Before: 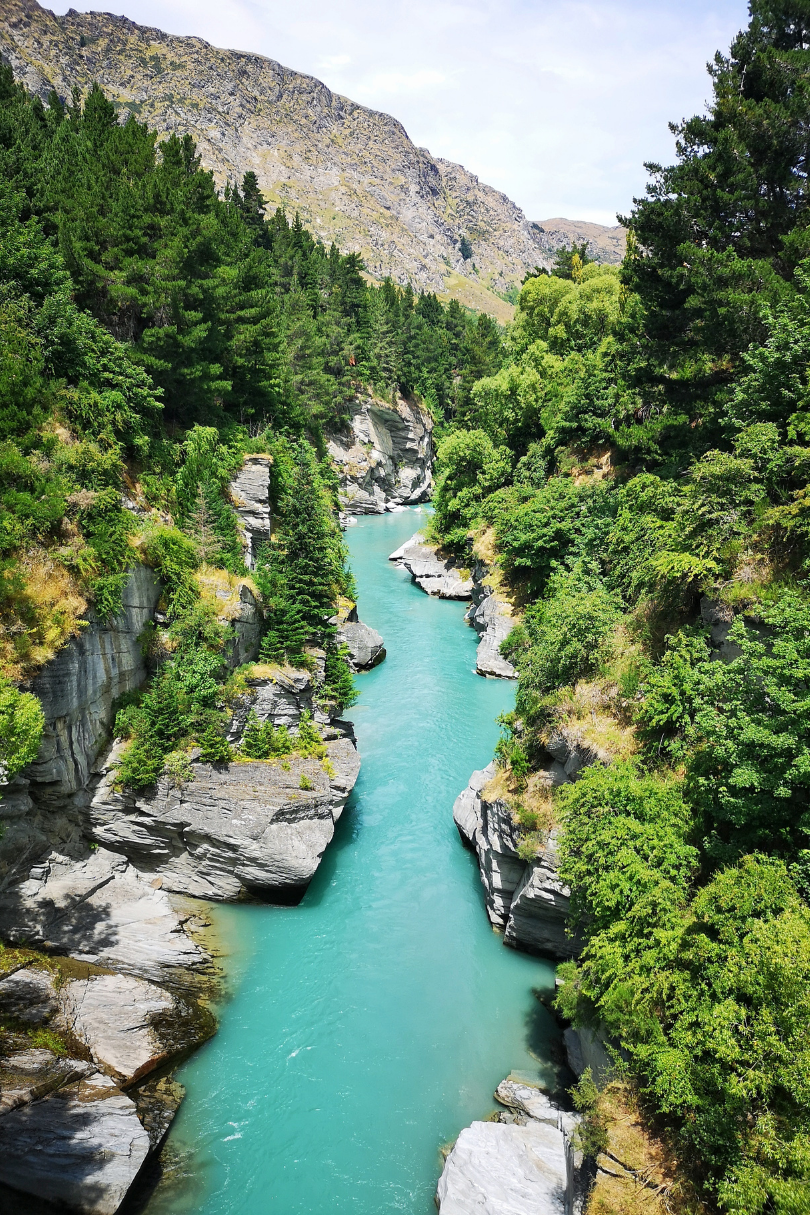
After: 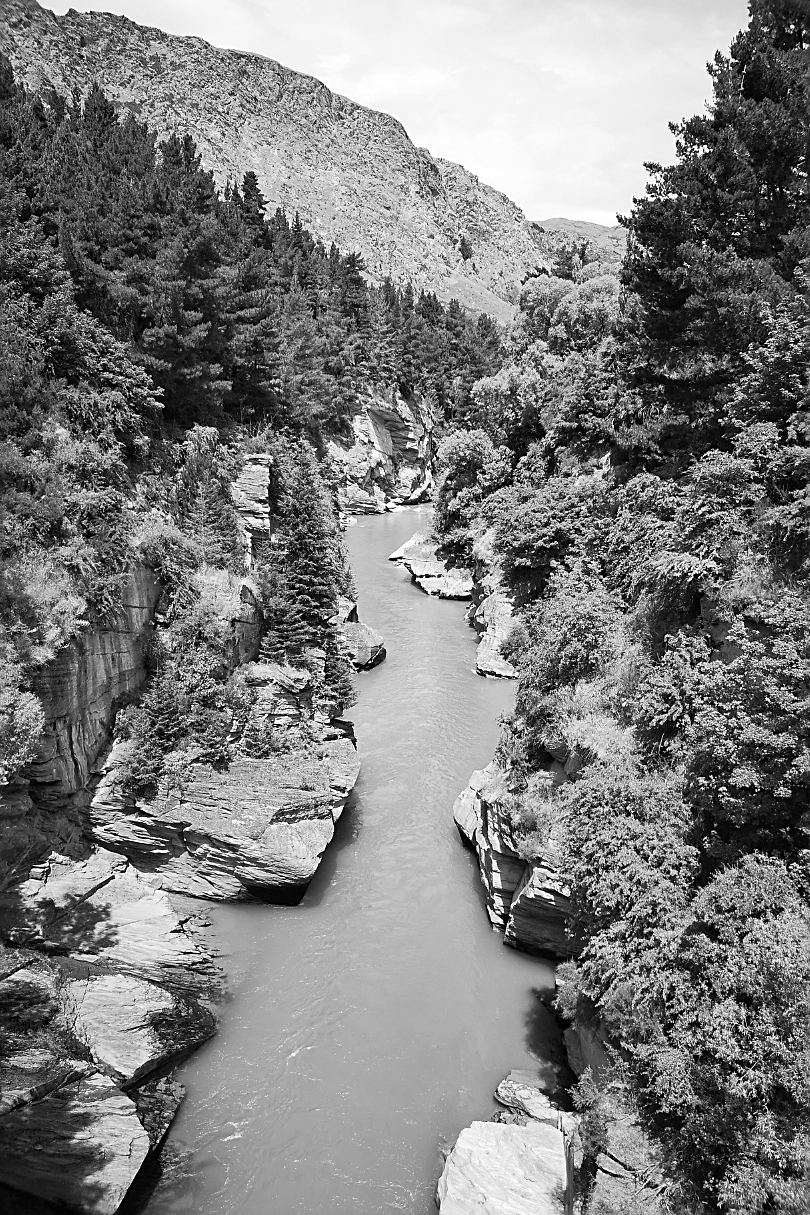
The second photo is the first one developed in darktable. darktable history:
sharpen: on, module defaults
white balance: red 1.029, blue 0.92
monochrome: on, module defaults
